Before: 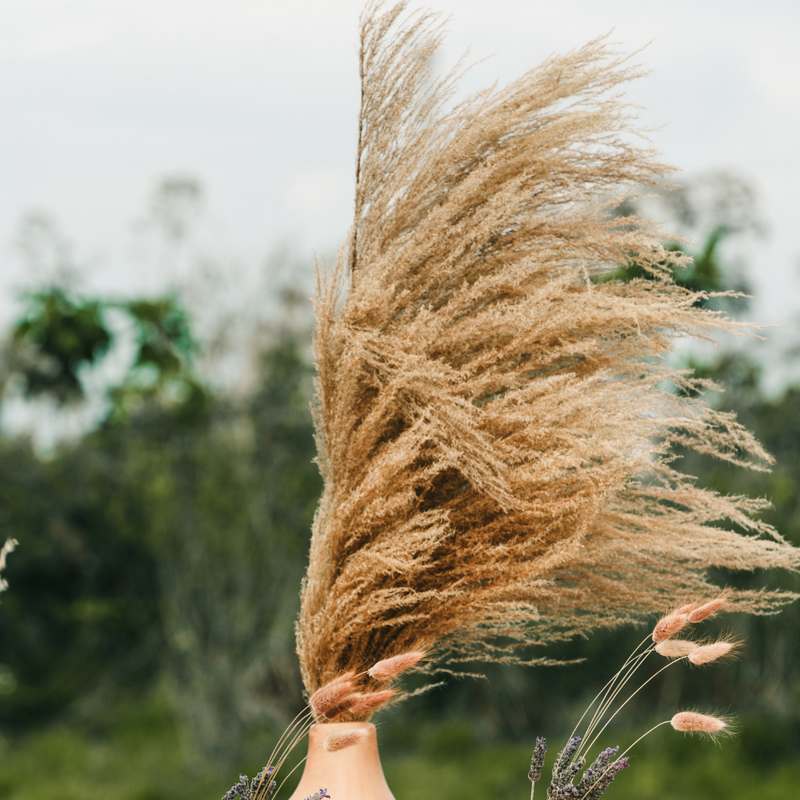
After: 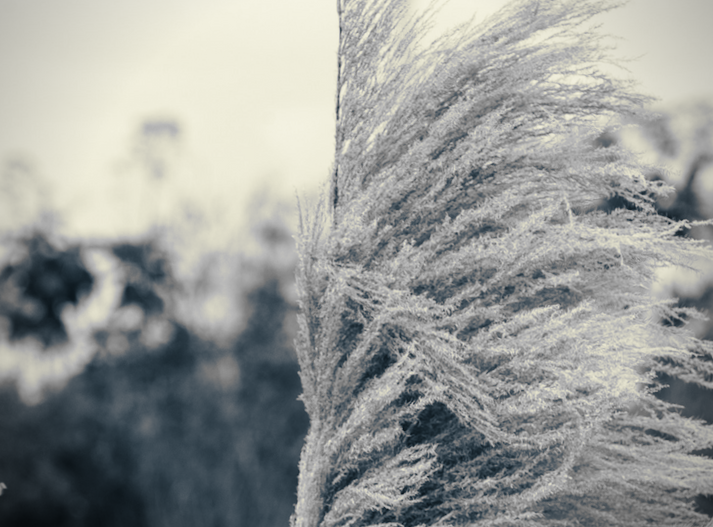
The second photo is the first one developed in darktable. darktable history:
split-toning: shadows › hue 216°, shadows › saturation 1, highlights › hue 57.6°, balance -33.4
crop: left 3.015%, top 8.969%, right 9.647%, bottom 26.457%
rotate and perspective: rotation -1.24°, automatic cropping off
monochrome: on, module defaults
vignetting: fall-off start 79.88%
